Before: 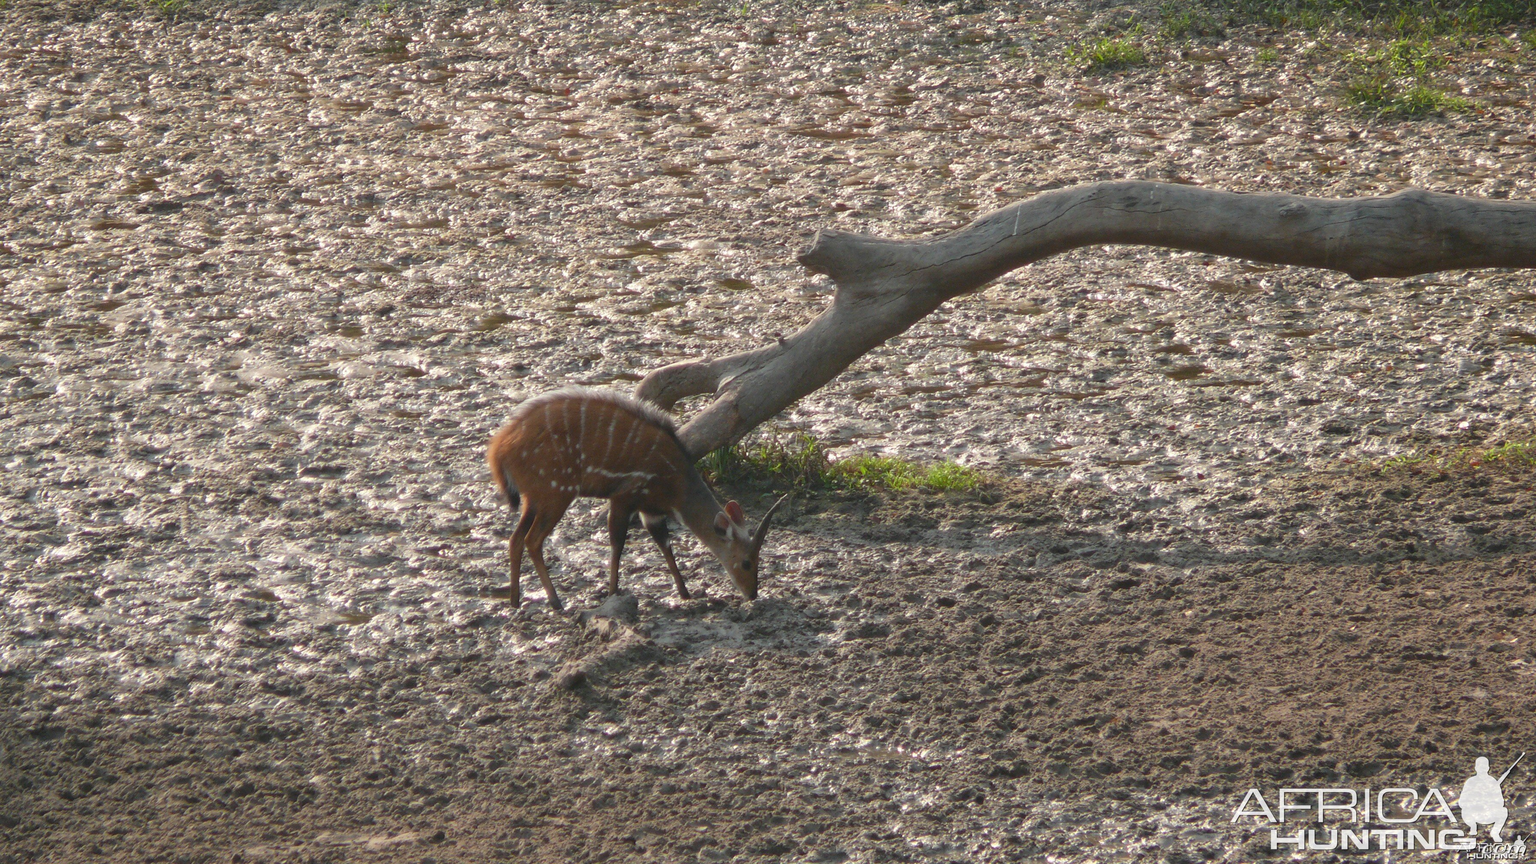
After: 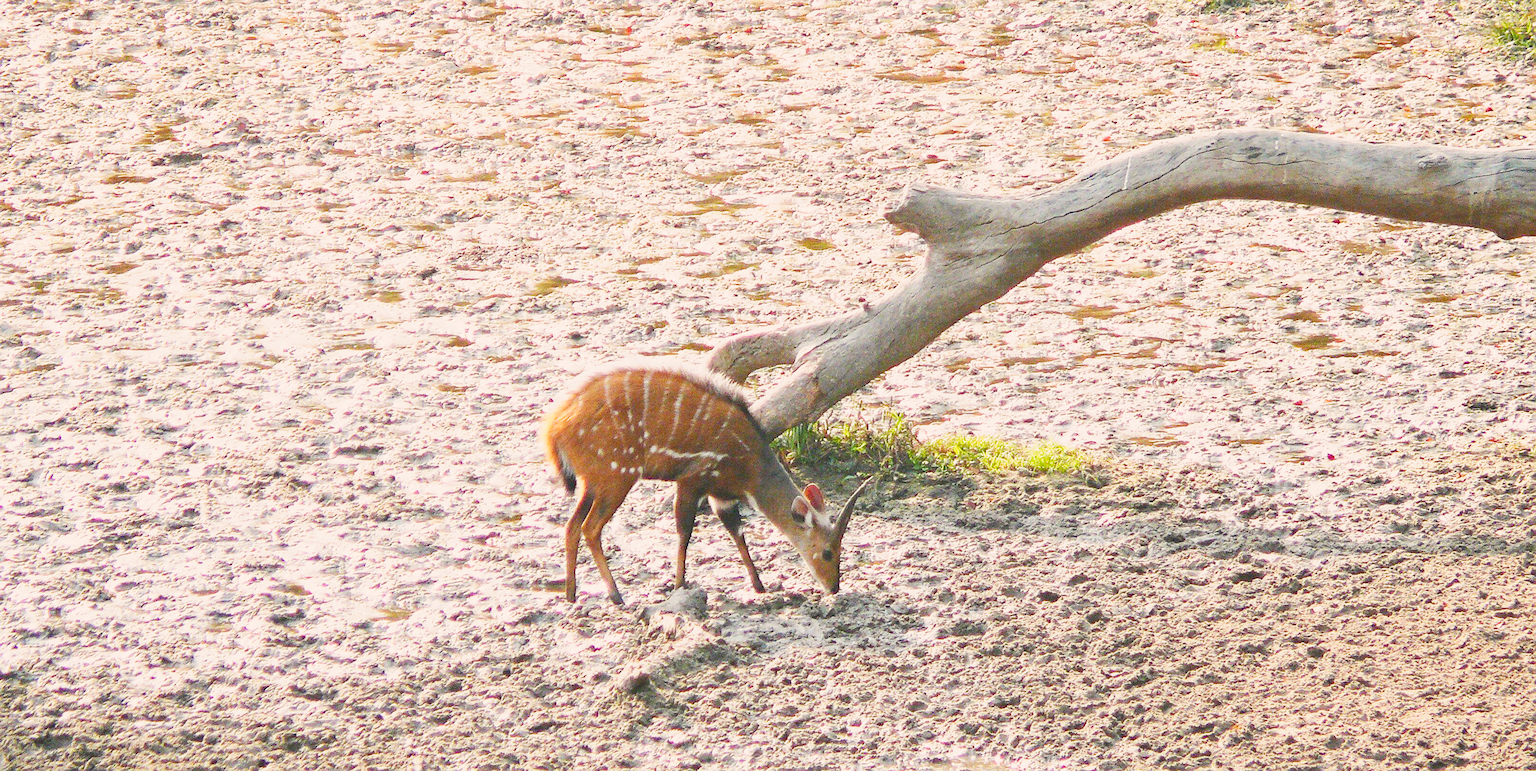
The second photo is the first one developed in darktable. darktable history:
base curve: curves: ch0 [(0, 0) (0.007, 0.004) (0.027, 0.03) (0.046, 0.07) (0.207, 0.54) (0.442, 0.872) (0.673, 0.972) (1, 1)], preserve colors none
color correction: highlights a* 3.67, highlights b* 5.11
exposure: exposure 1 EV, compensate highlight preservation false
crop: top 7.473%, right 9.739%, bottom 11.938%
contrast brightness saturation: contrast -0.106
sharpen: on, module defaults
haze removal: adaptive false
